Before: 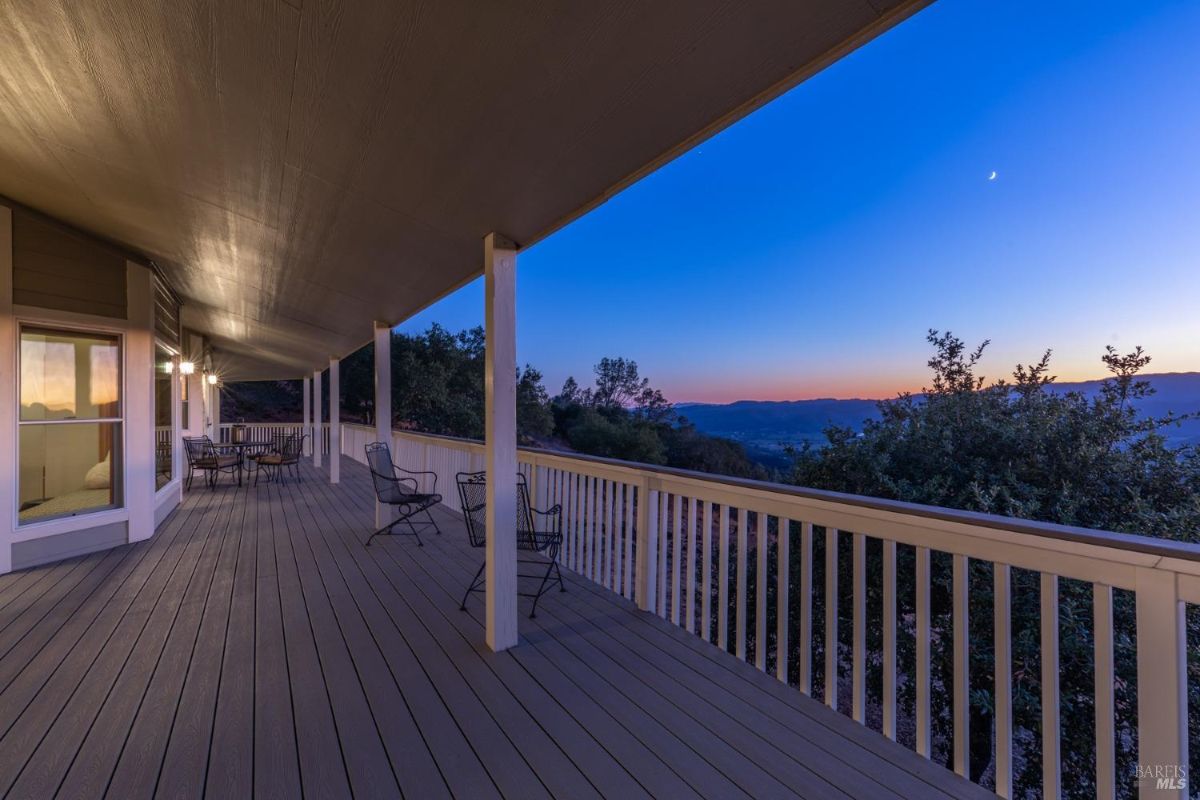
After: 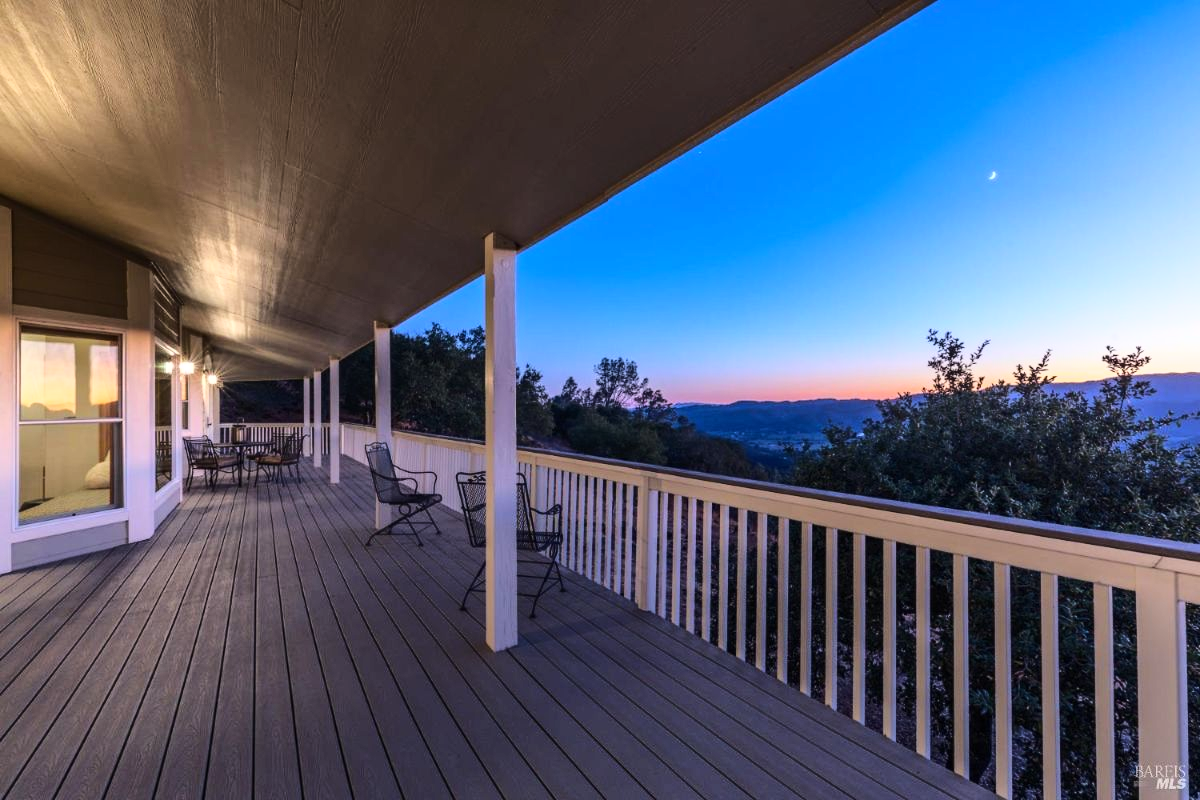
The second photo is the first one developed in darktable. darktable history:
base curve: curves: ch0 [(0, 0) (0.036, 0.037) (0.121, 0.228) (0.46, 0.76) (0.859, 0.983) (1, 1)]
